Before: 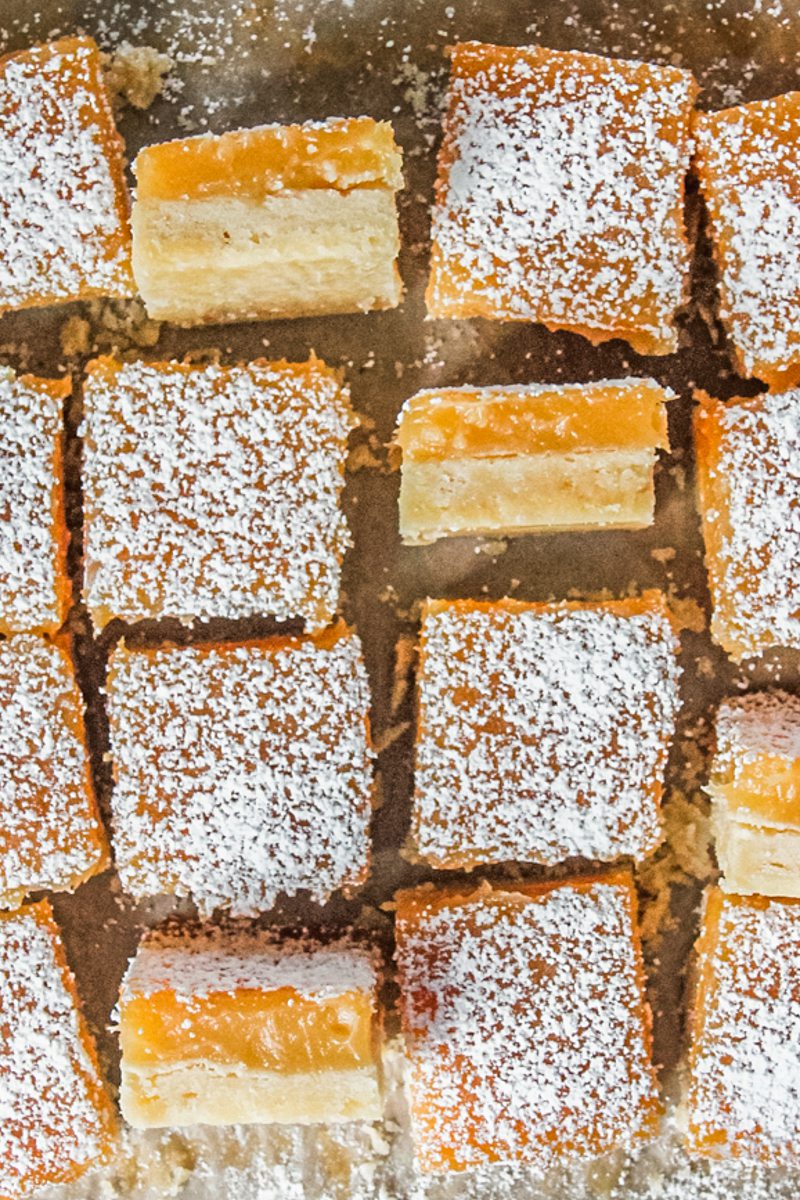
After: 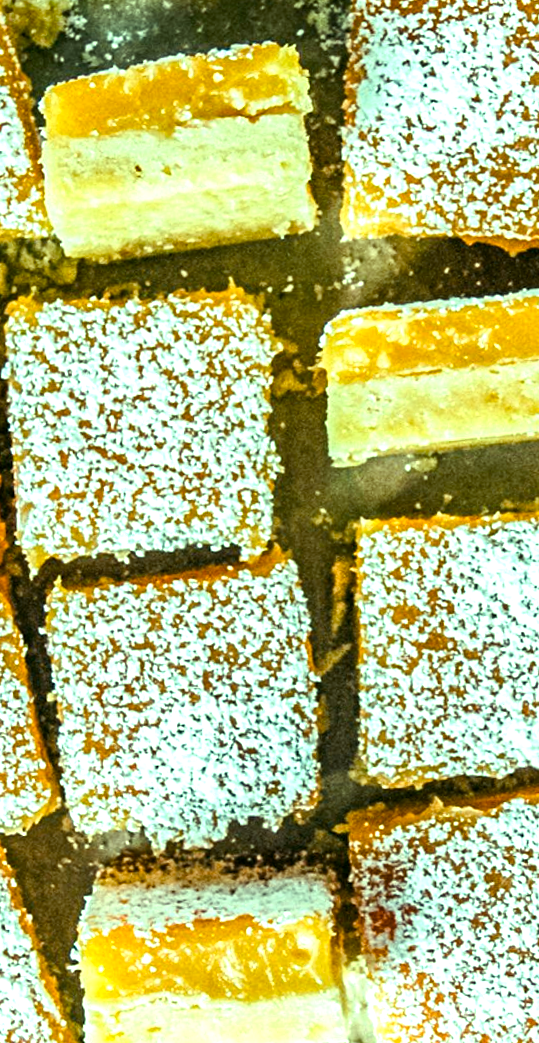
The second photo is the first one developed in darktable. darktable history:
color balance rgb: shadows lift › luminance -7.7%, shadows lift › chroma 2.13%, shadows lift › hue 165.27°, power › luminance -7.77%, power › chroma 1.1%, power › hue 215.88°, highlights gain › luminance 15.15%, highlights gain › chroma 7%, highlights gain › hue 125.57°, global offset › luminance -0.33%, global offset › chroma 0.11%, global offset › hue 165.27°, perceptual saturation grading › global saturation 24.42%, perceptual saturation grading › highlights -24.42%, perceptual saturation grading › mid-tones 24.42%, perceptual saturation grading › shadows 40%, perceptual brilliance grading › global brilliance -5%, perceptual brilliance grading › highlights 24.42%, perceptual brilliance grading › mid-tones 7%, perceptual brilliance grading › shadows -5%
color correction: highlights a* -8, highlights b* 3.1
rotate and perspective: rotation -3.52°, crop left 0.036, crop right 0.964, crop top 0.081, crop bottom 0.919
crop and rotate: left 8.786%, right 24.548%
